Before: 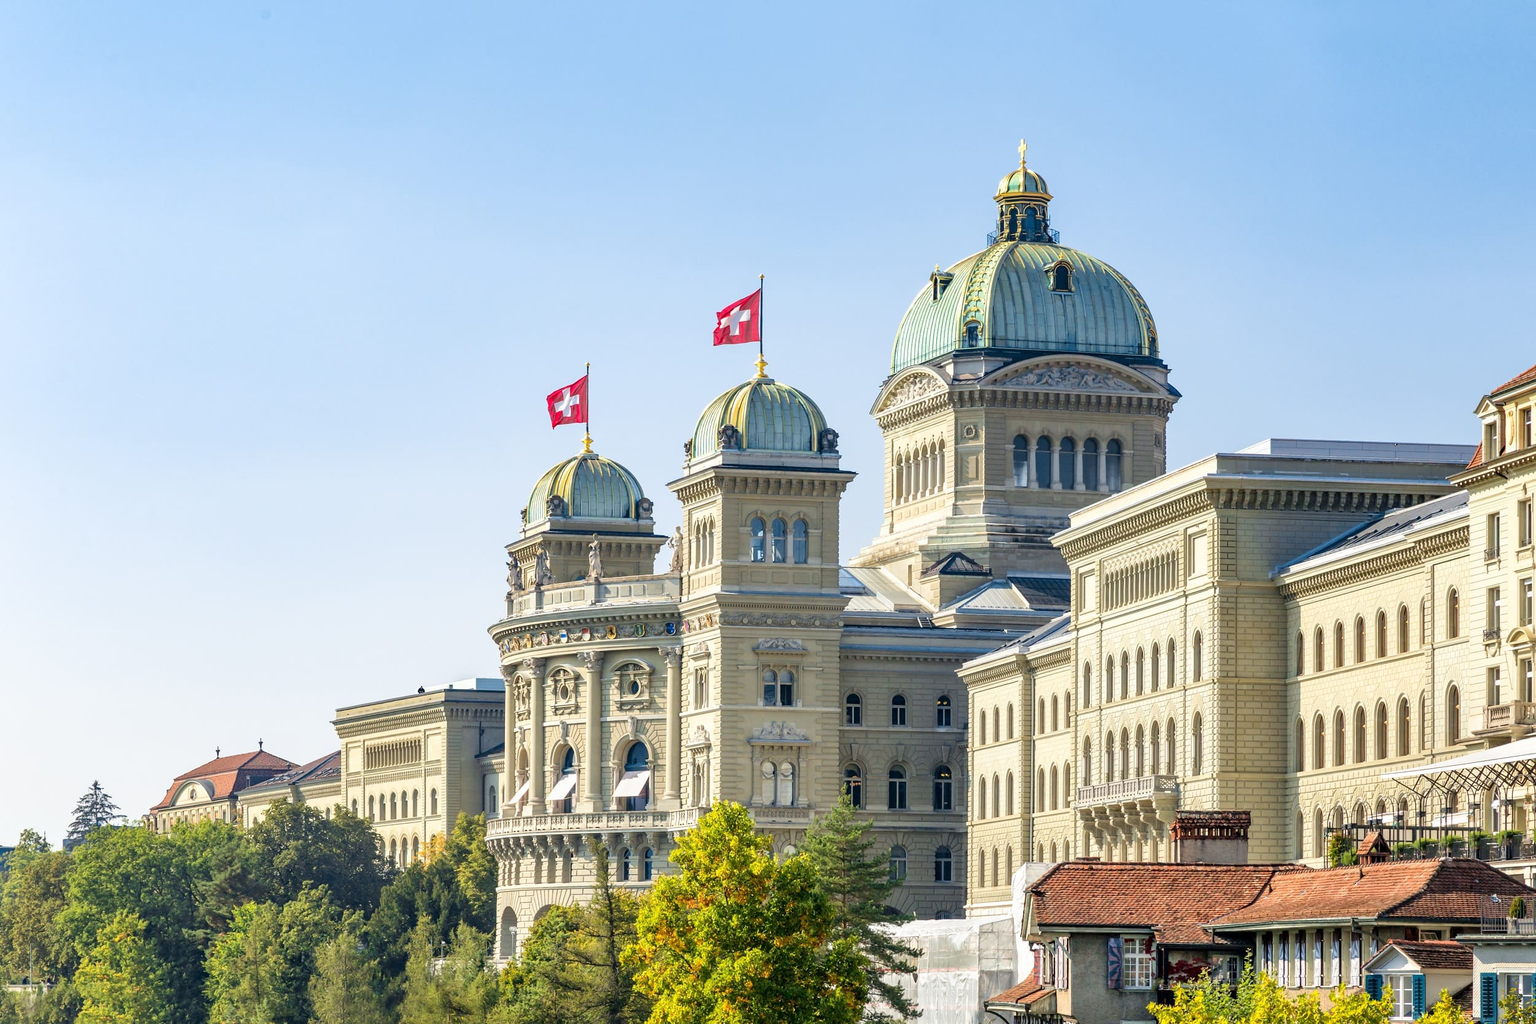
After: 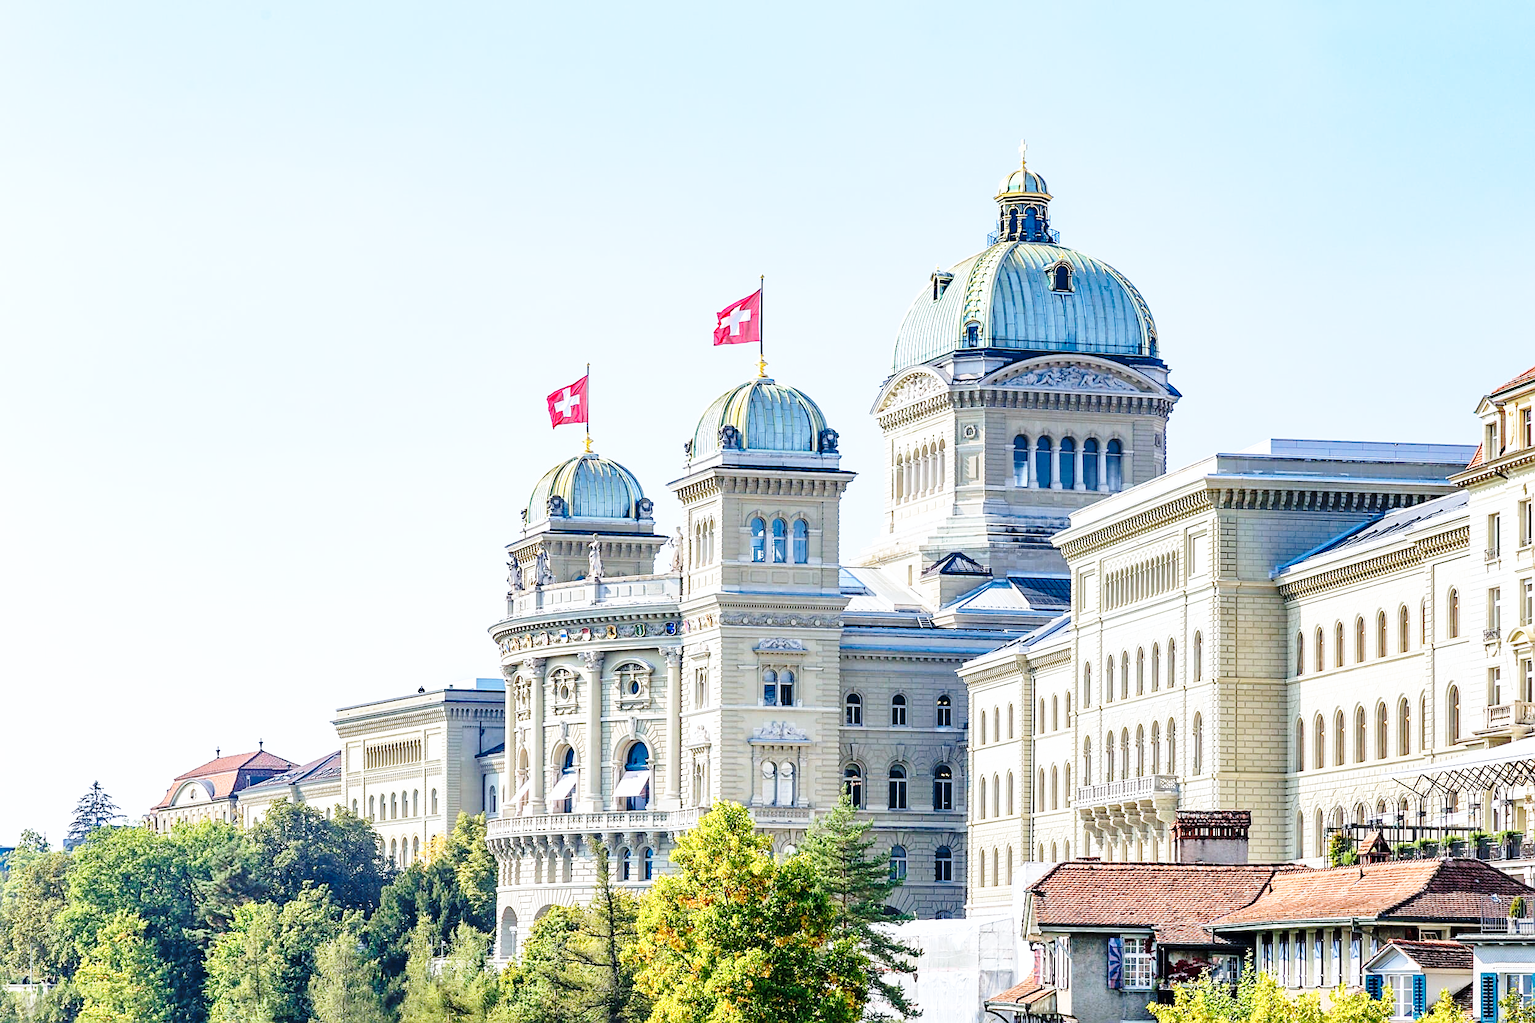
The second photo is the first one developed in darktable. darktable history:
sharpen: on, module defaults
color calibration: illuminant as shot in camera, x 0.369, y 0.382, temperature 4316.97 K
base curve: curves: ch0 [(0, 0) (0.028, 0.03) (0.105, 0.232) (0.387, 0.748) (0.754, 0.968) (1, 1)], preserve colors none
